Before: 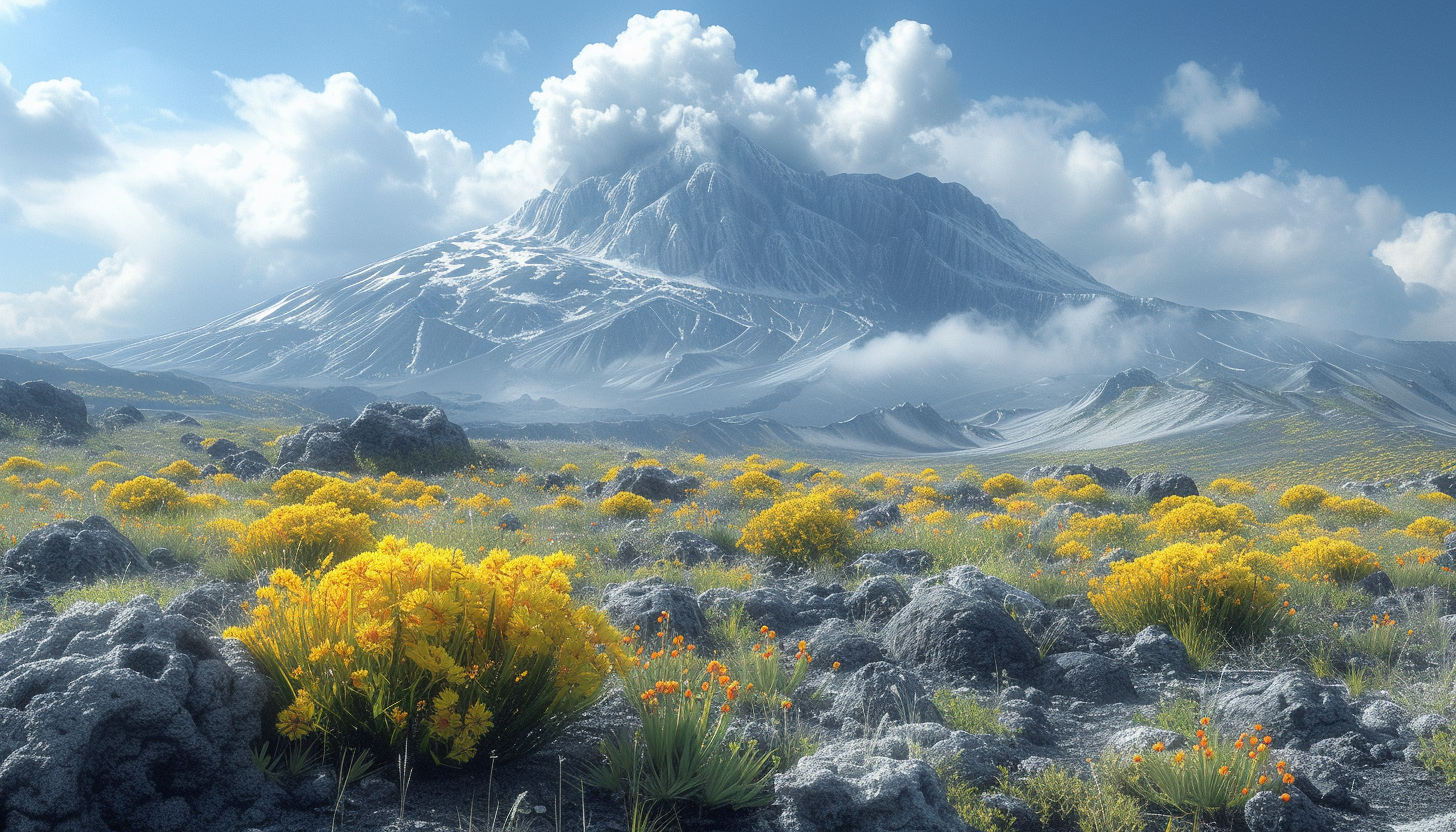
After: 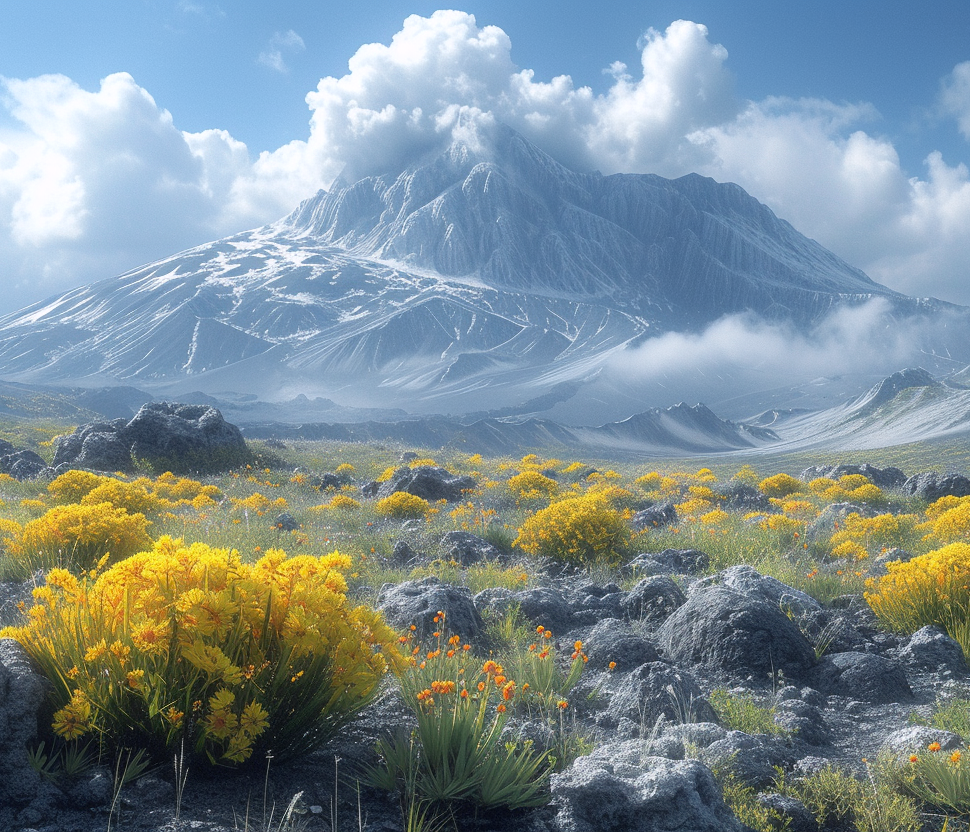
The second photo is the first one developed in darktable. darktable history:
white balance: red 1.009, blue 1.027
crop: left 15.419%, right 17.914%
